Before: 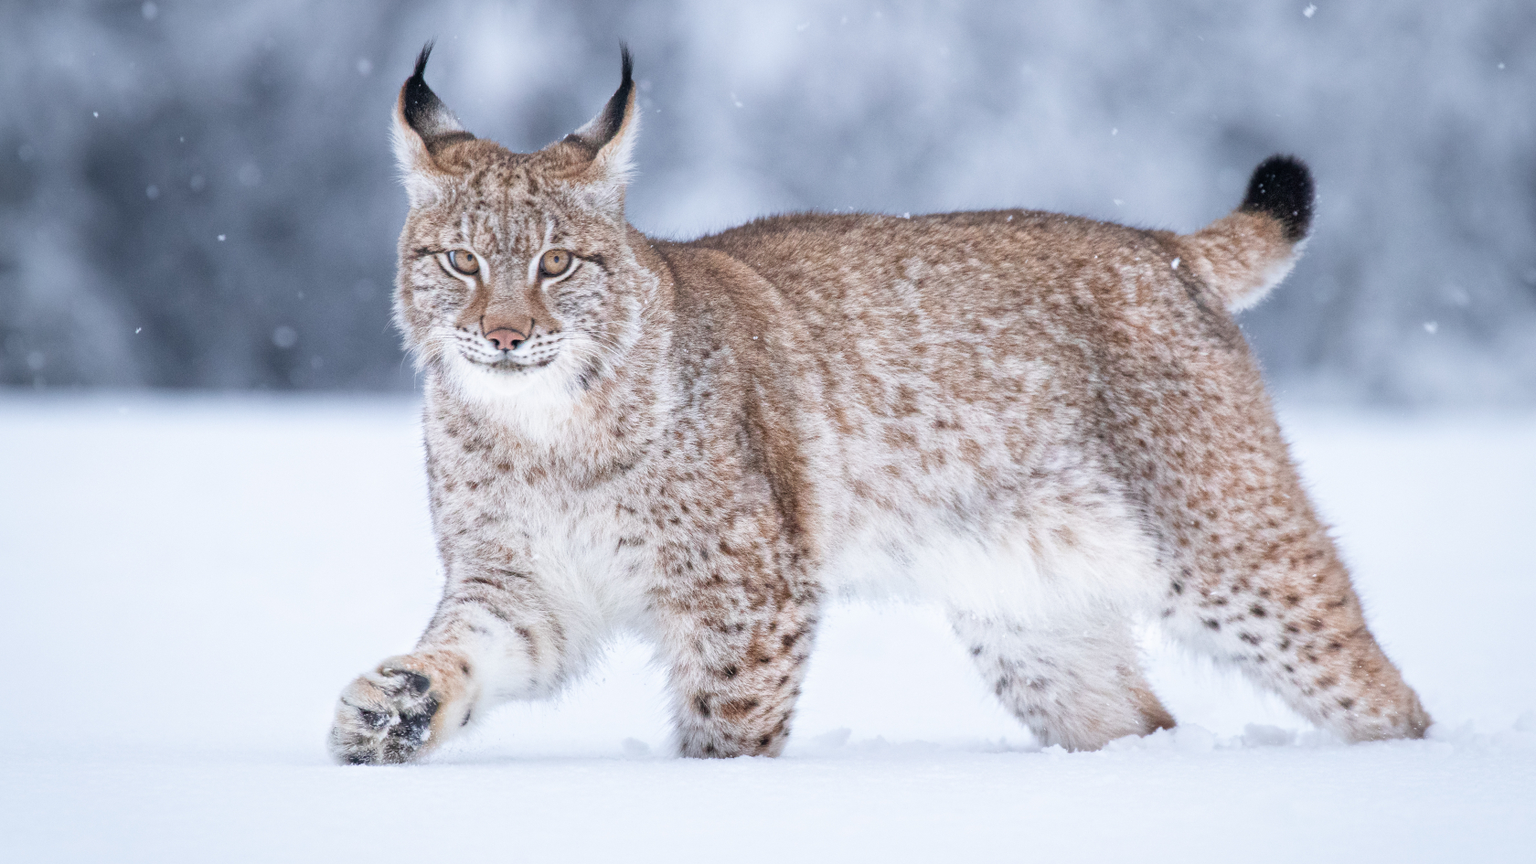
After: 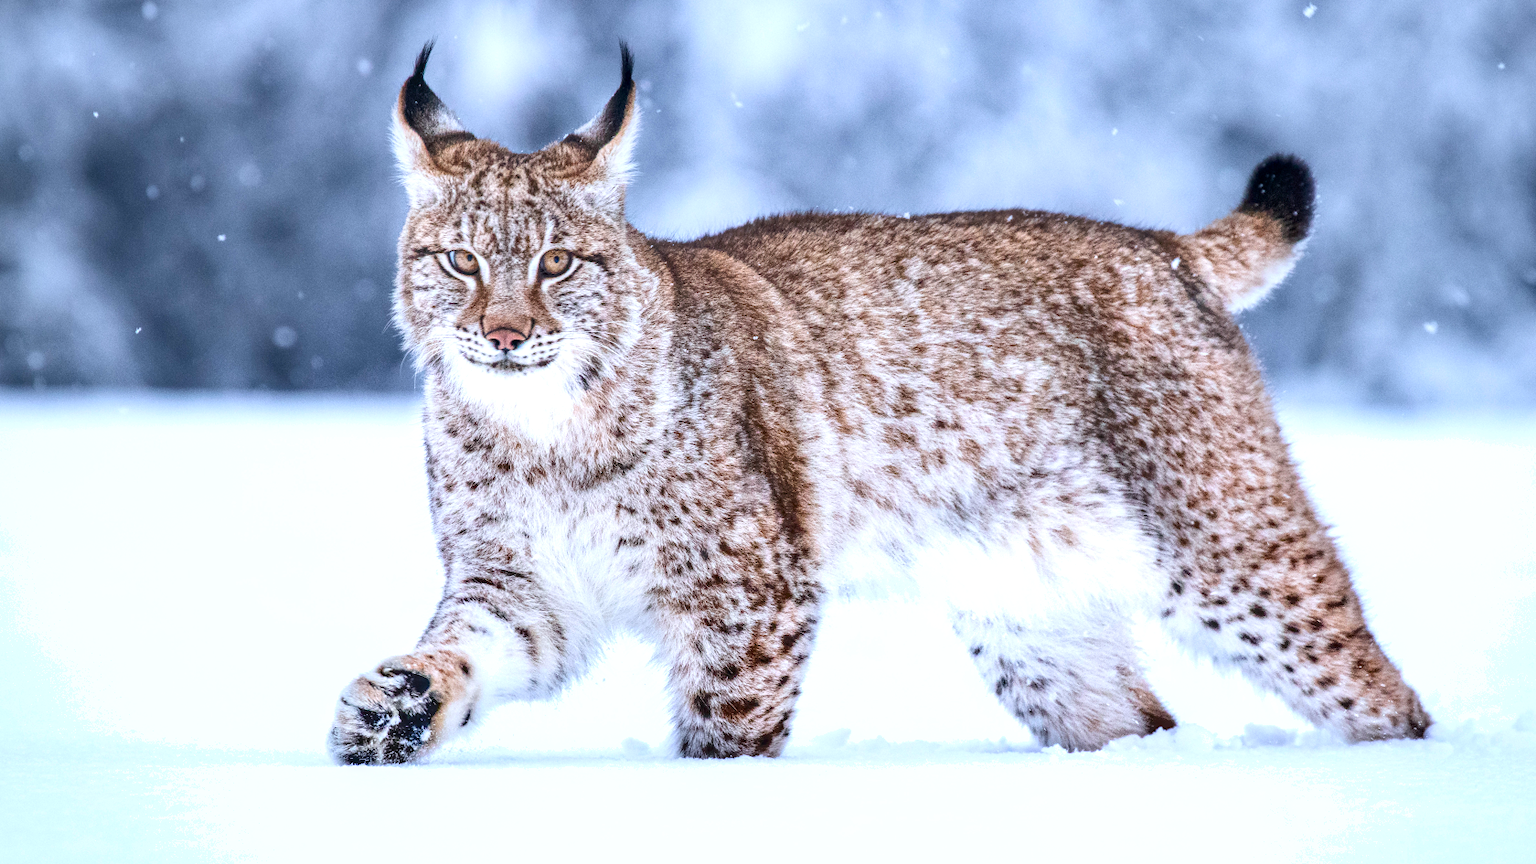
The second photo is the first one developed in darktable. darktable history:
local contrast: on, module defaults
tone equalizer: on, module defaults
contrast brightness saturation: contrast 0.18, saturation 0.3
exposure: black level correction 0.001, exposure 0.3 EV, compensate highlight preservation false
white balance: red 0.98, blue 1.034
shadows and highlights: shadows 60, soften with gaussian
